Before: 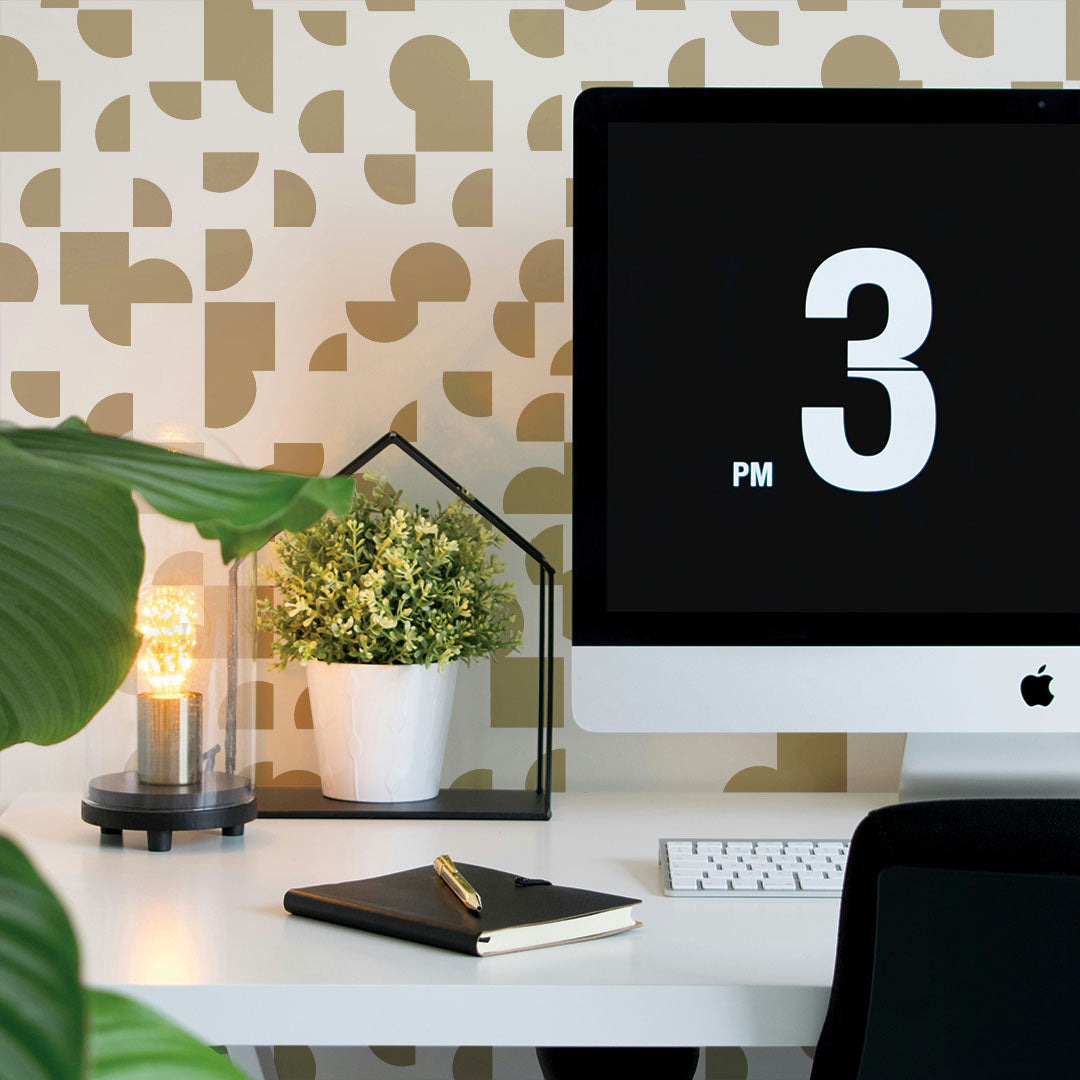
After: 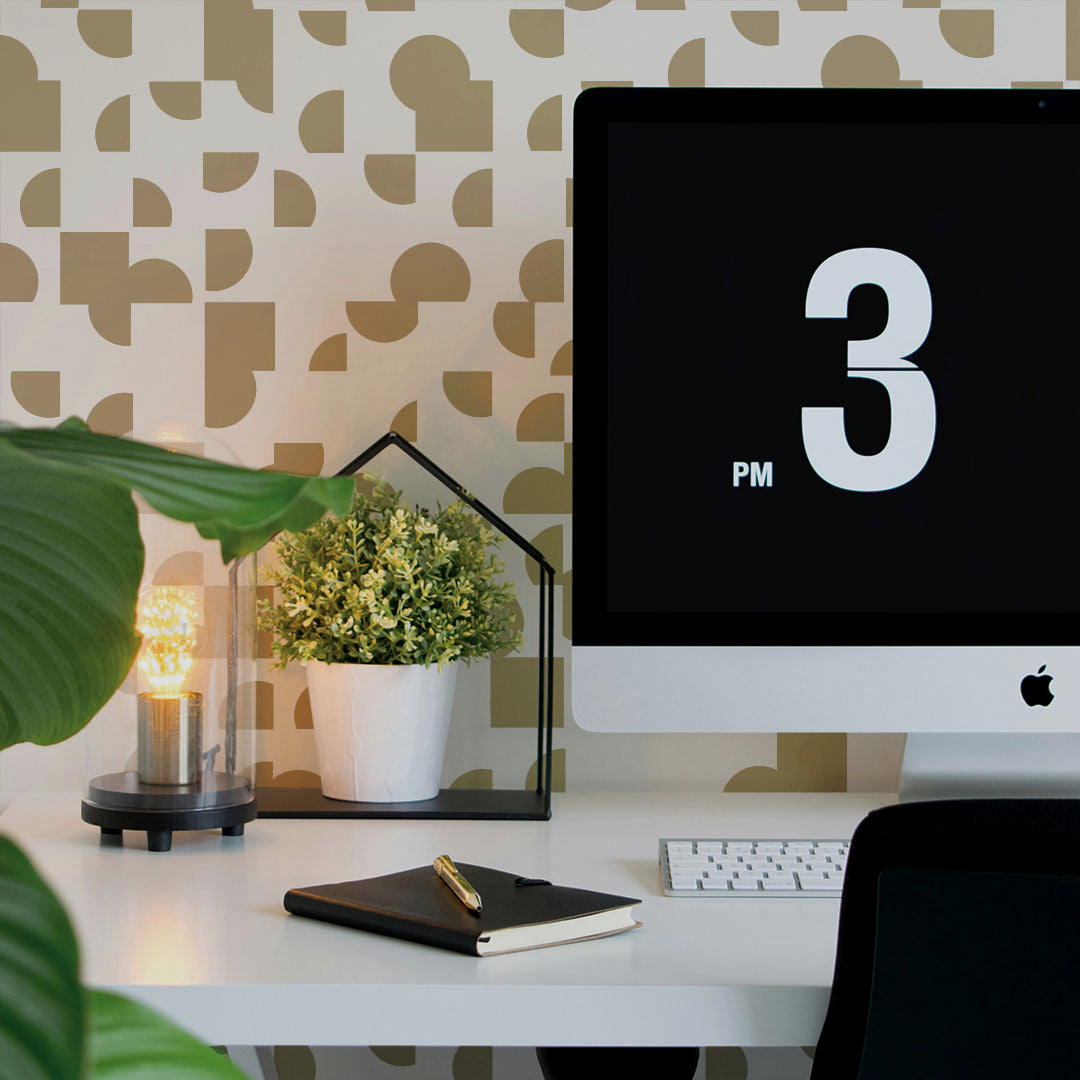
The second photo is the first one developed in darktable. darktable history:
exposure: black level correction 0.001, exposure -0.4 EV, compensate highlight preservation false
